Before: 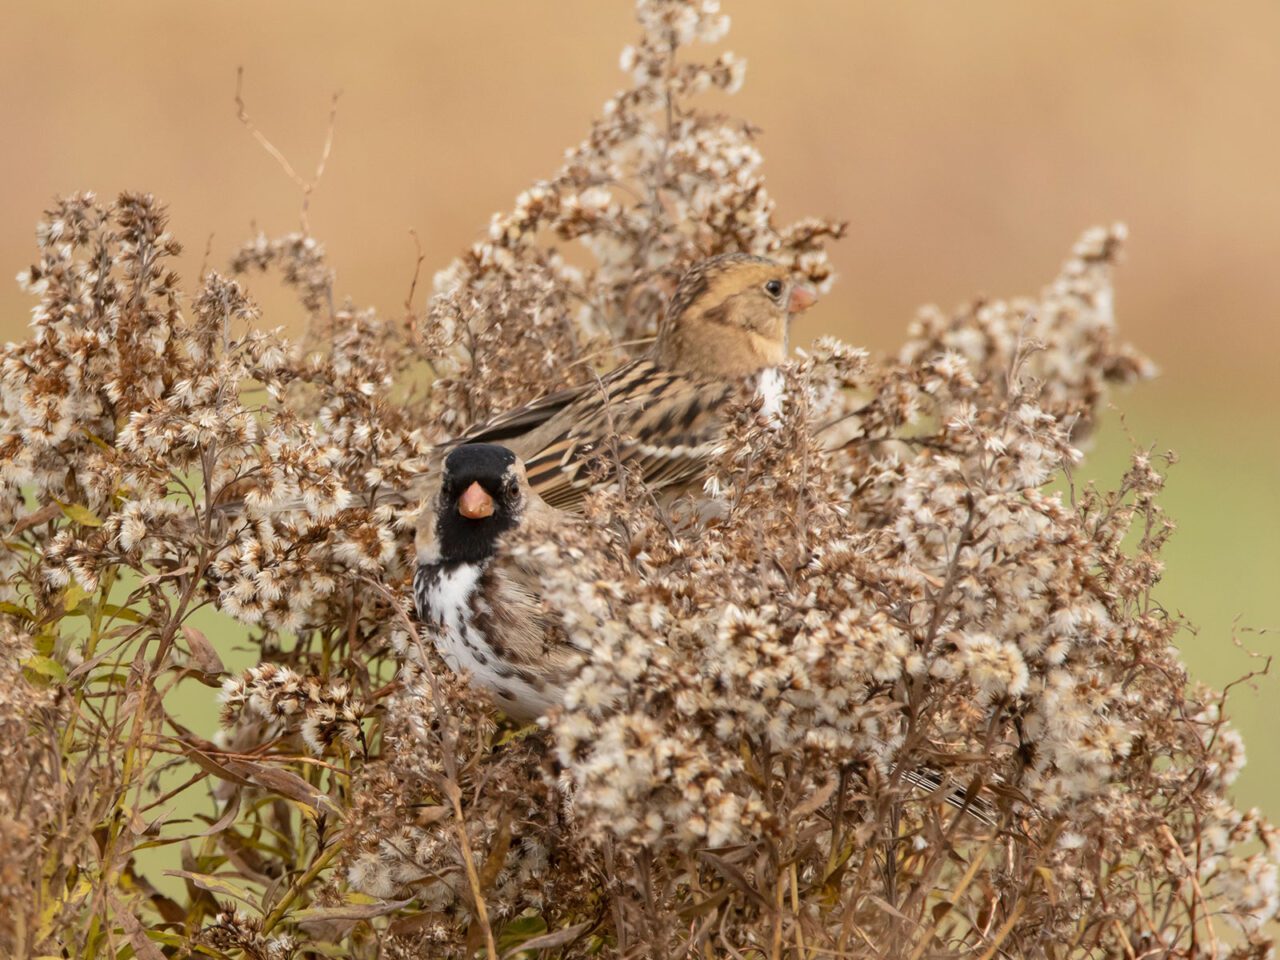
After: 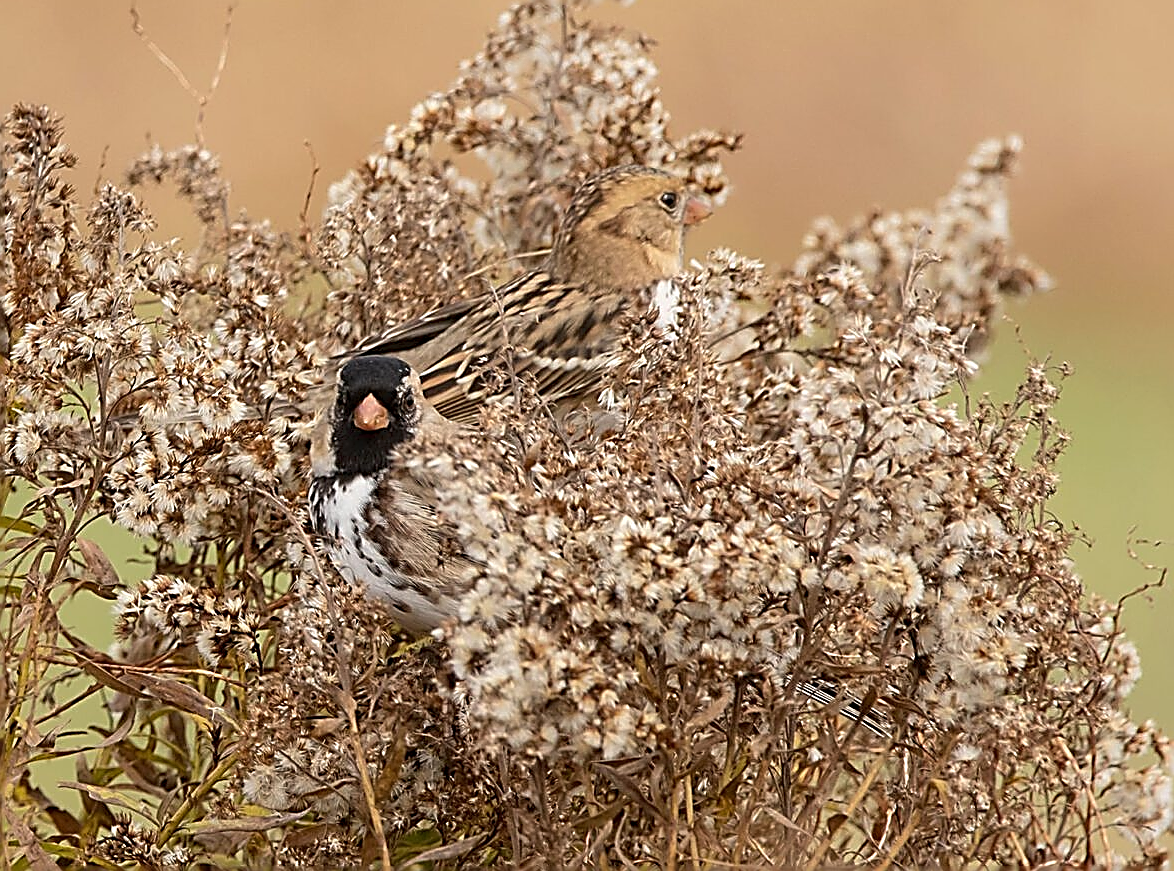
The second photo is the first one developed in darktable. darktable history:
crop and rotate: left 8.262%, top 9.226%
sharpen: amount 2
